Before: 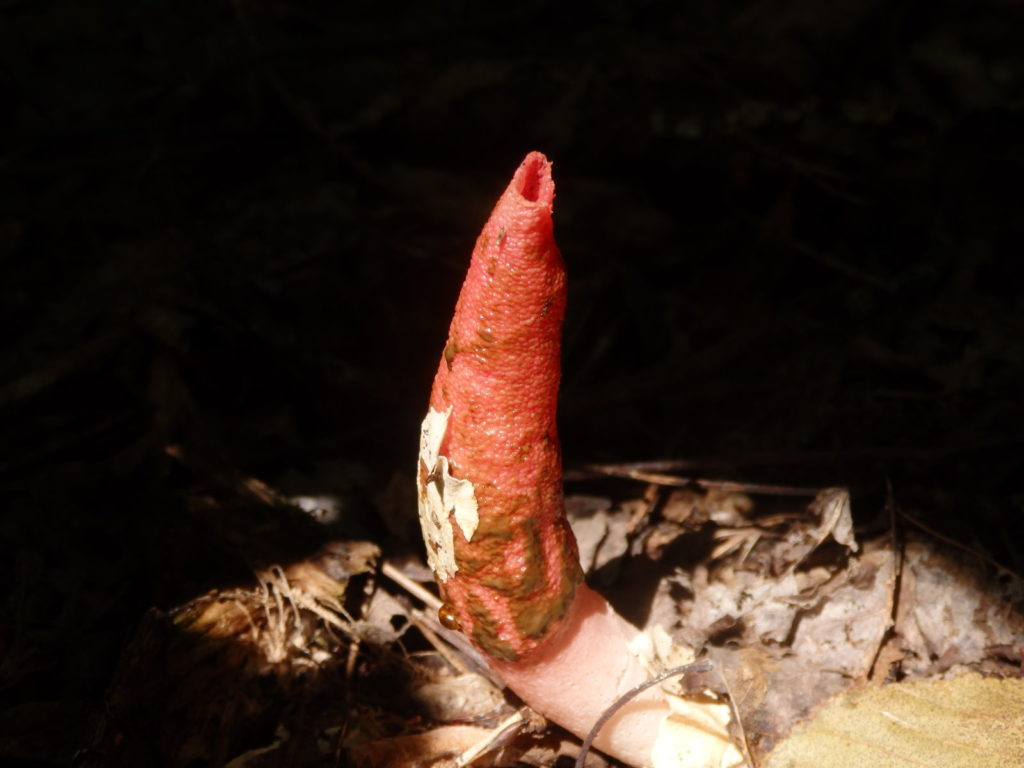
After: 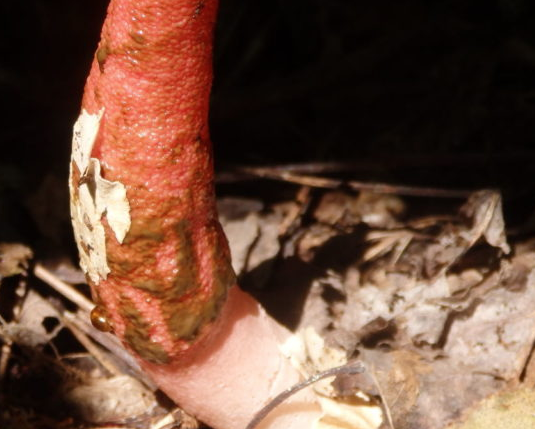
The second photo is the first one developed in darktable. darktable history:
crop: left 34.043%, top 38.869%, right 13.674%, bottom 5.196%
exposure: compensate highlight preservation false
contrast brightness saturation: saturation -0.046
